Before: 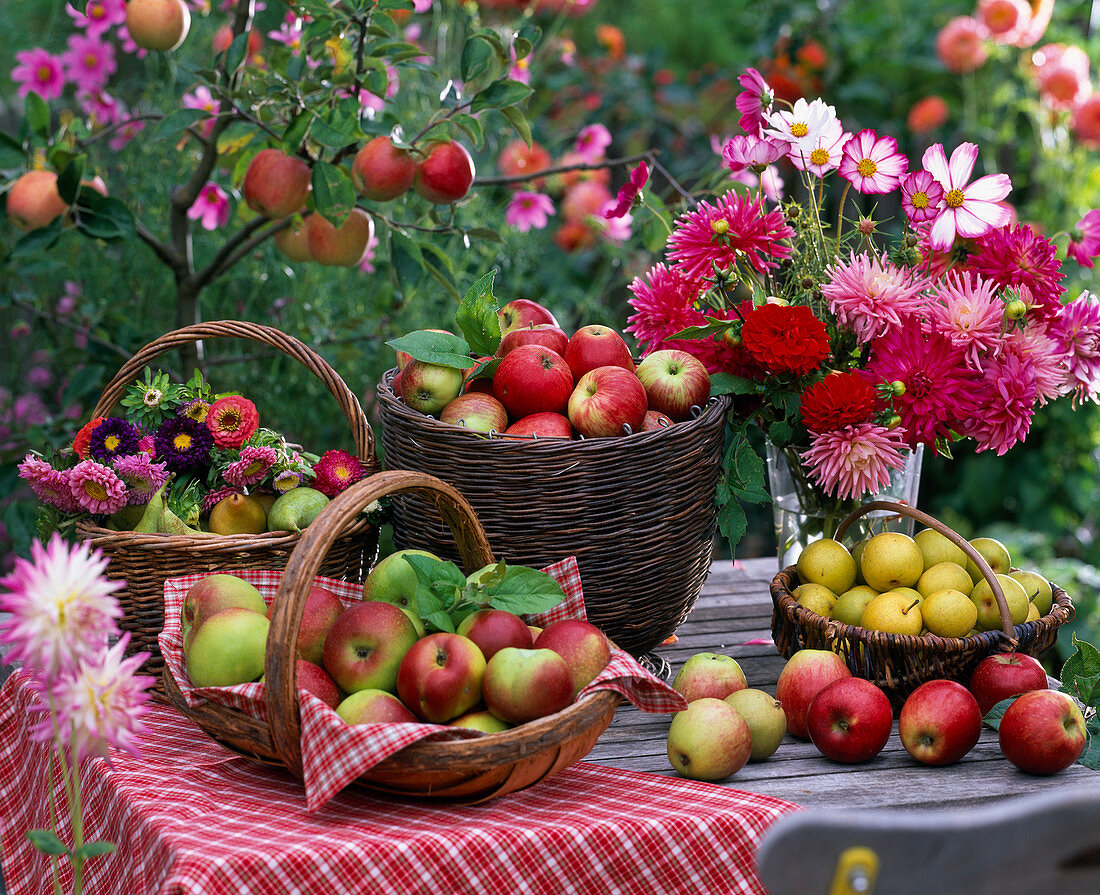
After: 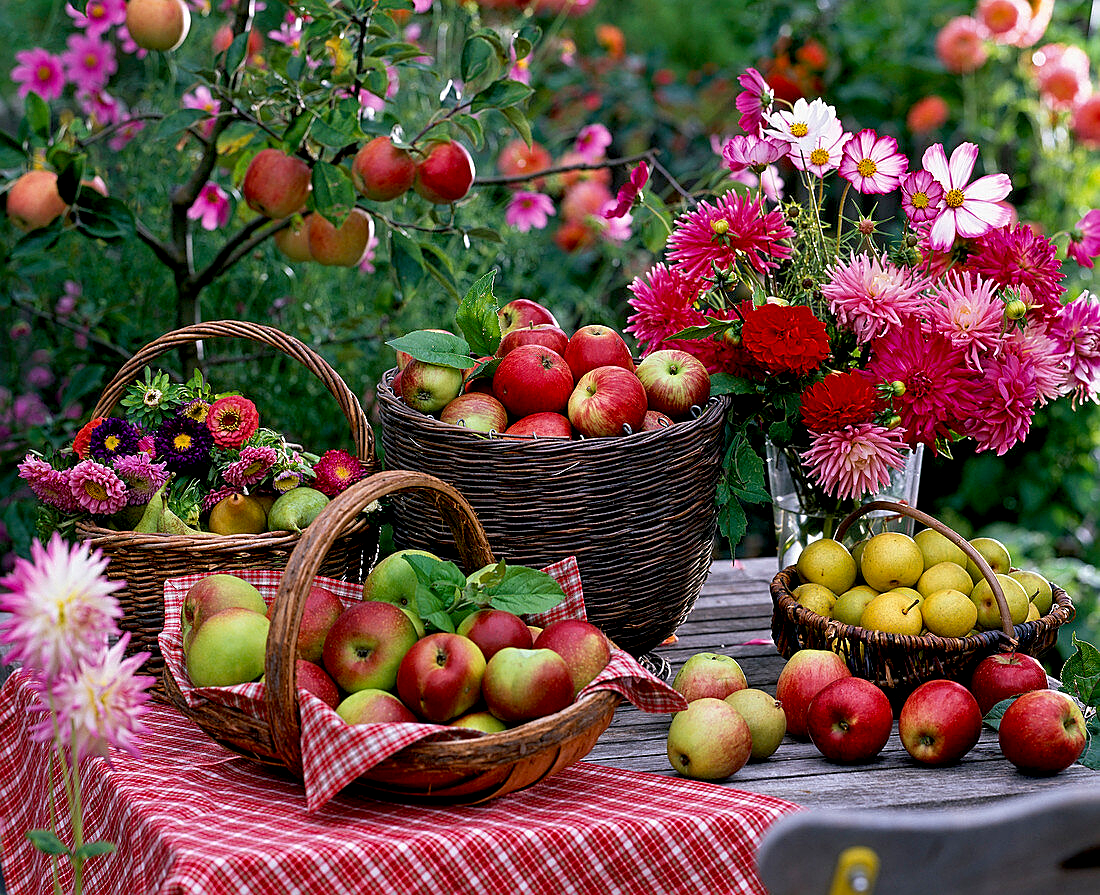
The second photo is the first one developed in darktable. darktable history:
exposure: black level correction 0.013, compensate exposure bias true, compensate highlight preservation false
sharpen: on, module defaults
